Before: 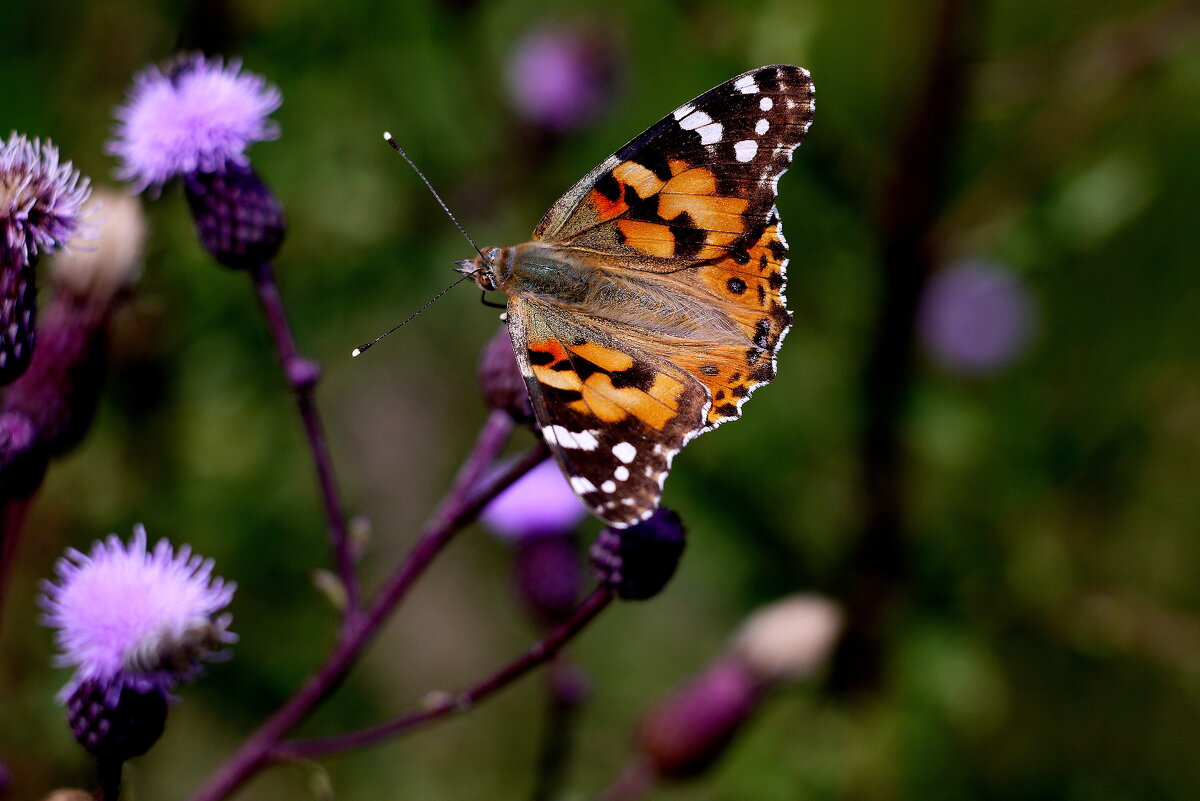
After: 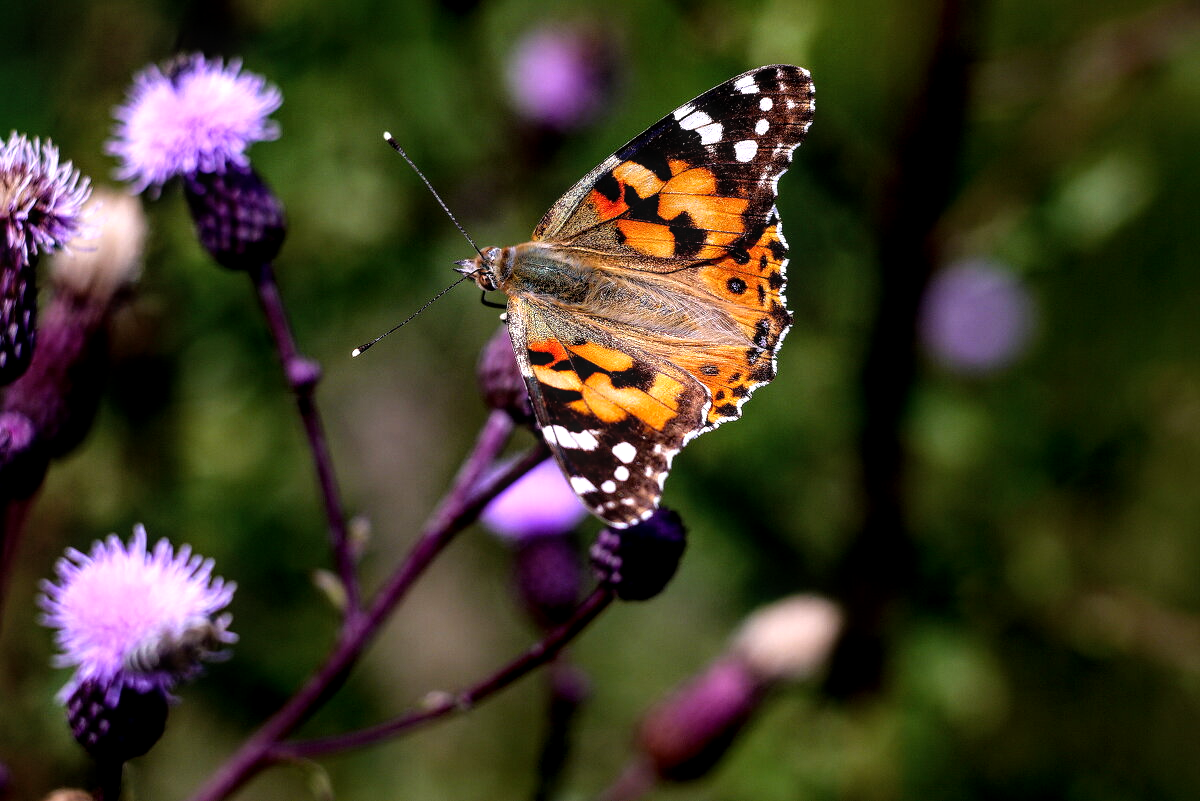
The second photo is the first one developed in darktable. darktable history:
tone equalizer: -8 EV -0.731 EV, -7 EV -0.669 EV, -6 EV -0.56 EV, -5 EV -0.398 EV, -3 EV 0.395 EV, -2 EV 0.6 EV, -1 EV 0.692 EV, +0 EV 0.736 EV
local contrast: on, module defaults
